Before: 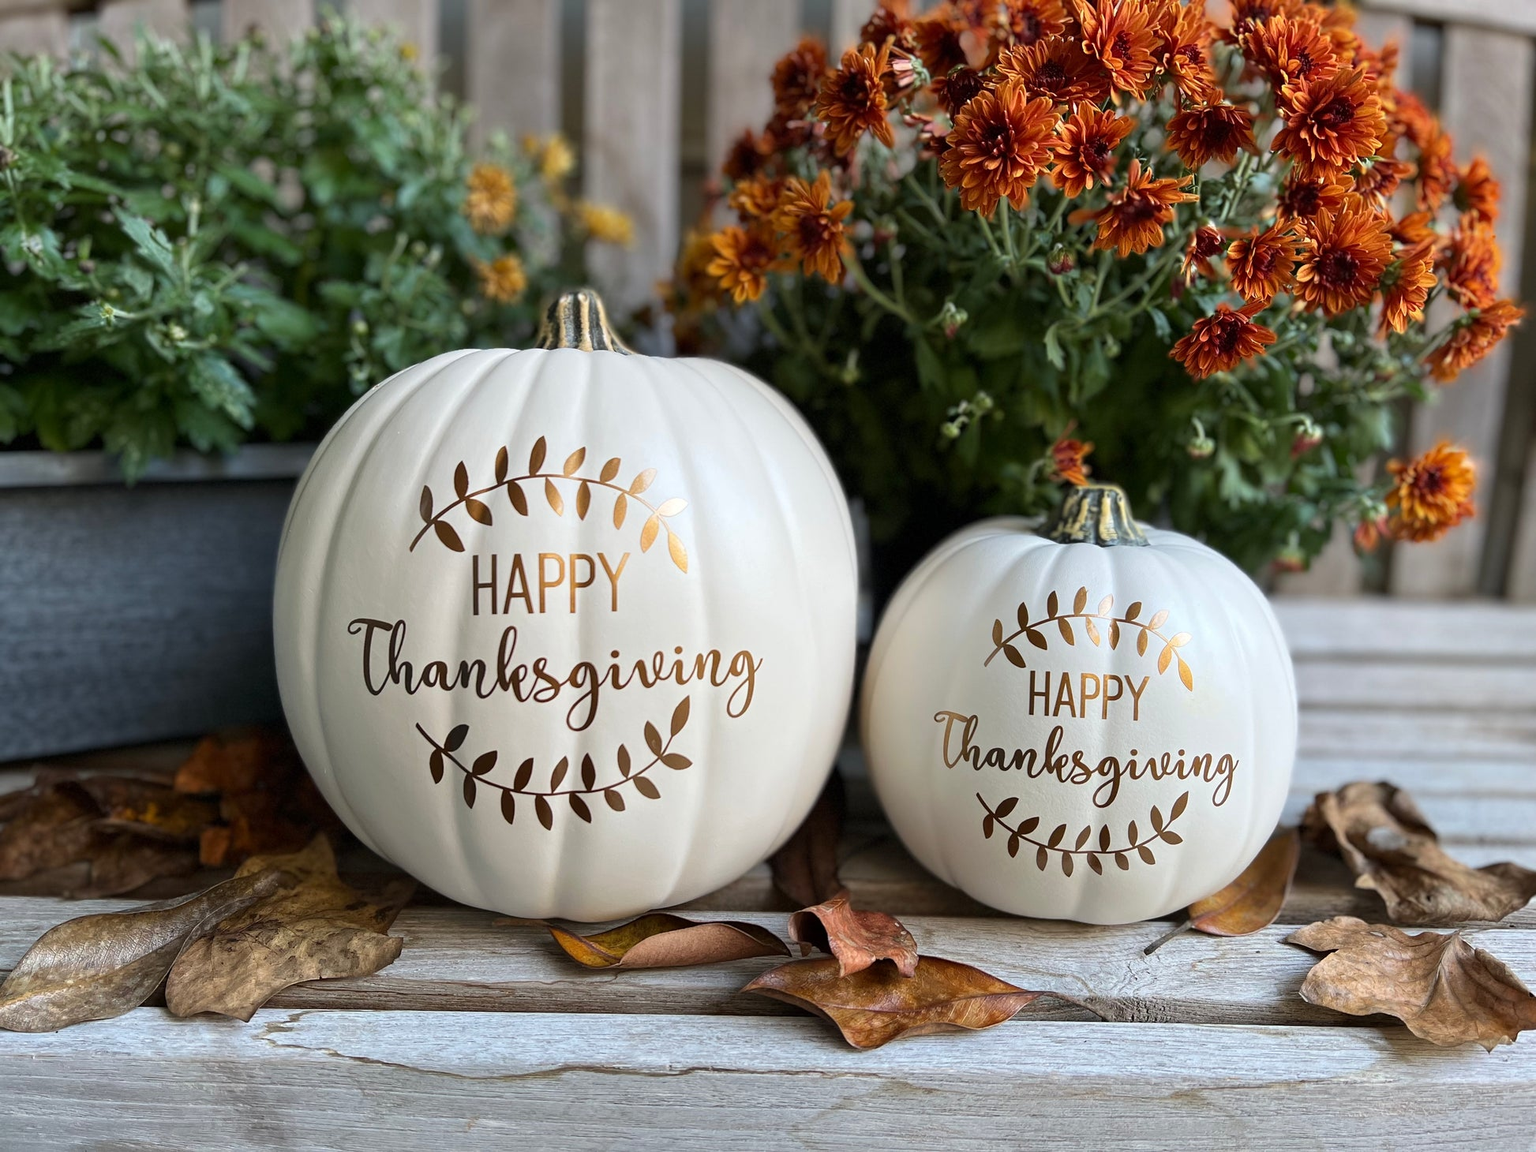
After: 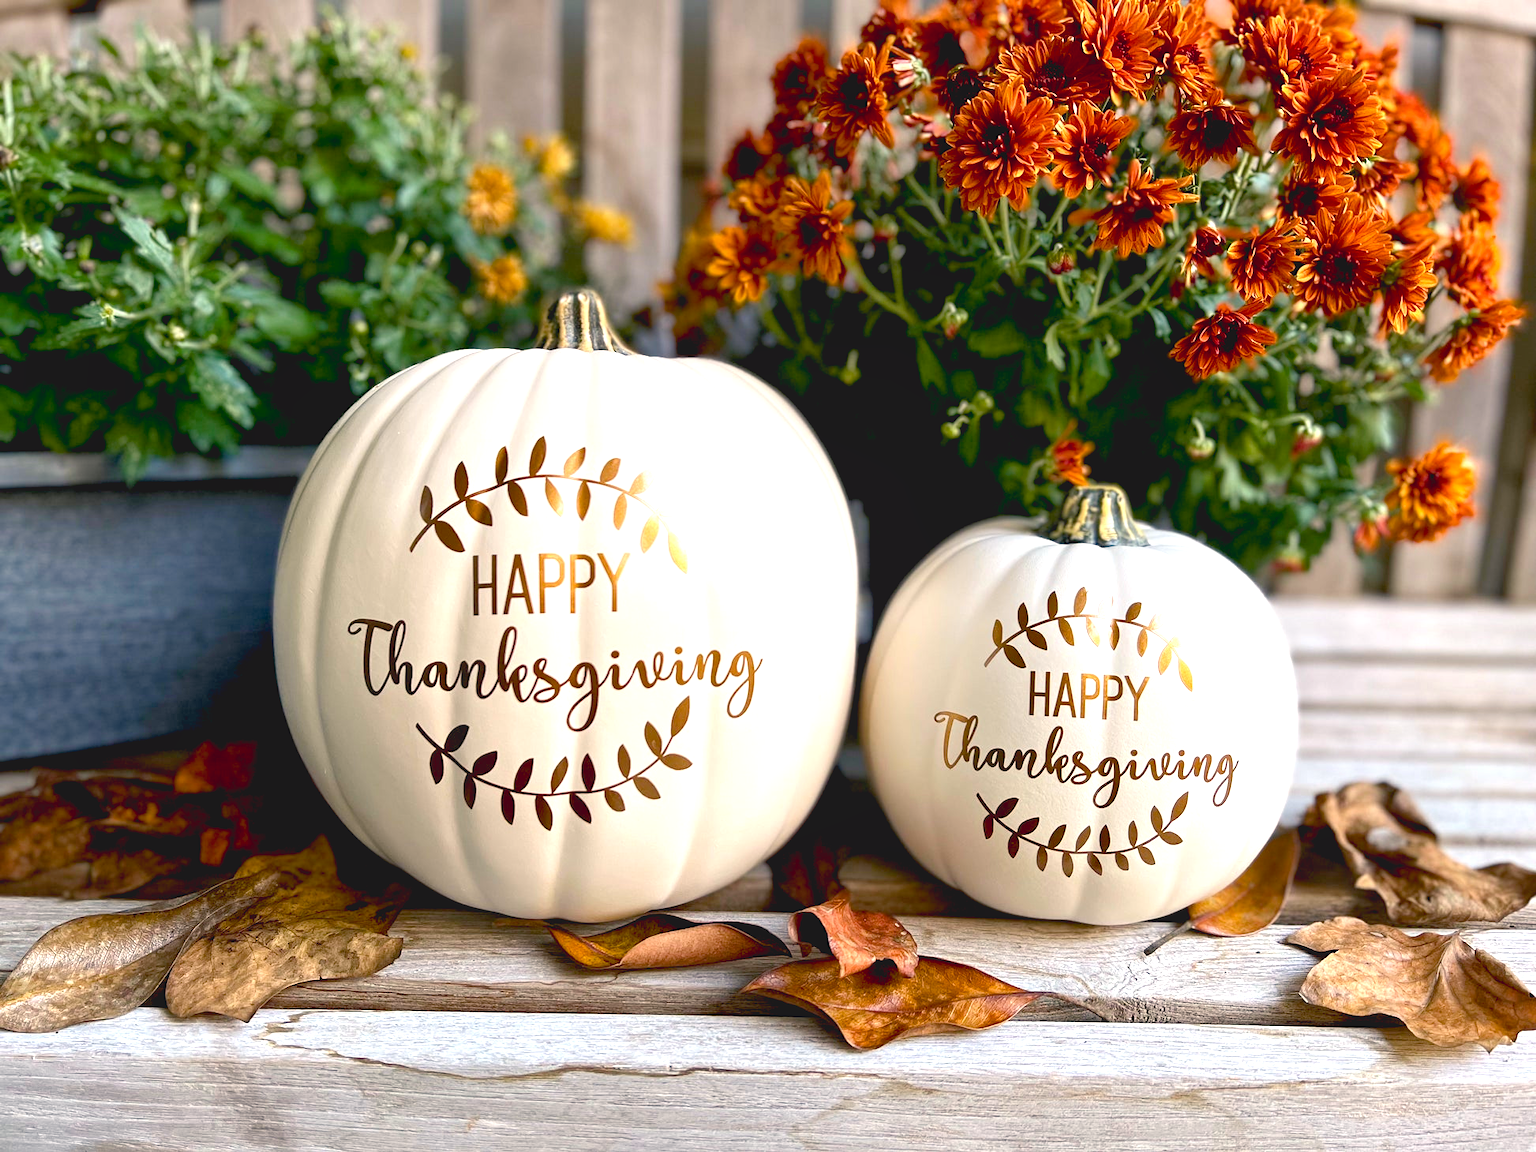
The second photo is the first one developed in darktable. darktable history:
color balance rgb: shadows lift › chroma 2%, shadows lift › hue 247.2°, power › chroma 0.3%, power › hue 25.2°, highlights gain › chroma 3%, highlights gain › hue 60°, global offset › luminance 0.75%, perceptual saturation grading › global saturation 20%, perceptual saturation grading › highlights -20%, perceptual saturation grading › shadows 30%, global vibrance 20%
shadows and highlights: shadows 43.06, highlights 6.94
exposure: black level correction 0.012, exposure 0.7 EV, compensate exposure bias true, compensate highlight preservation false
